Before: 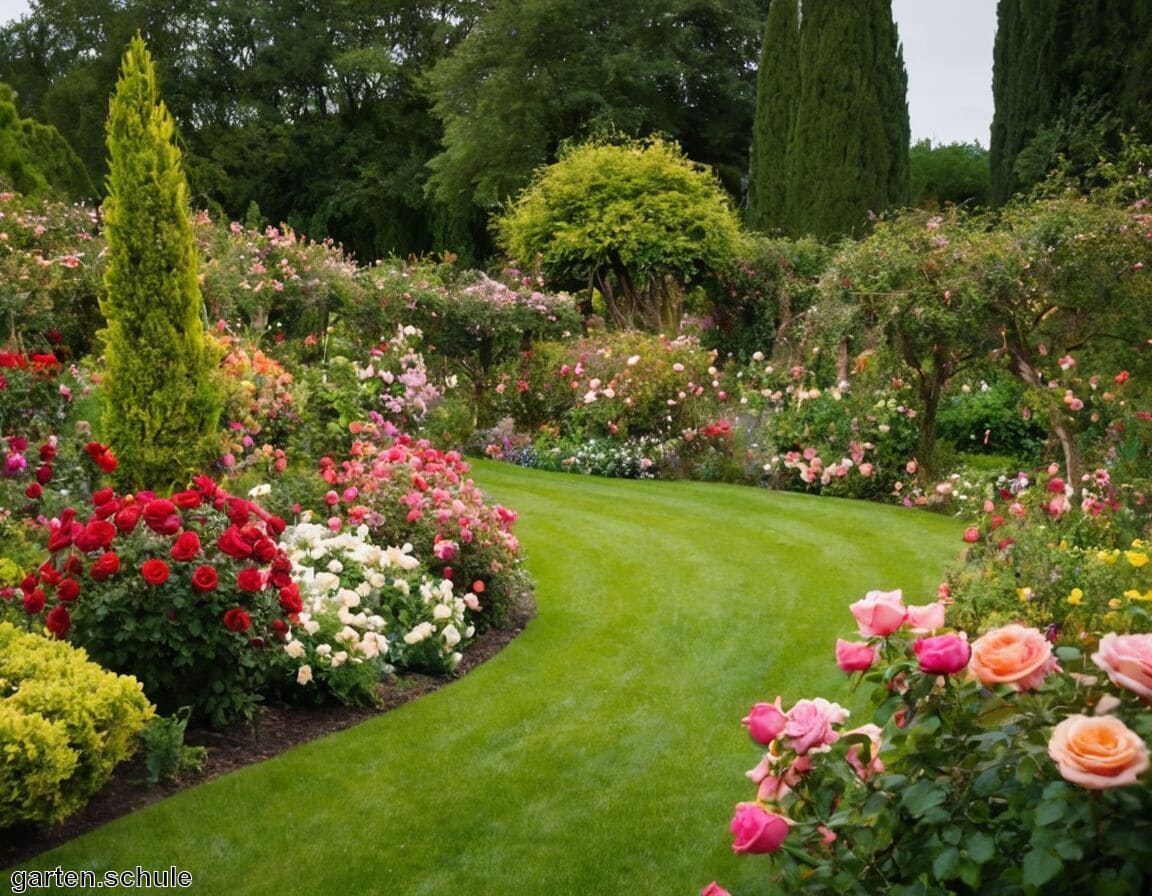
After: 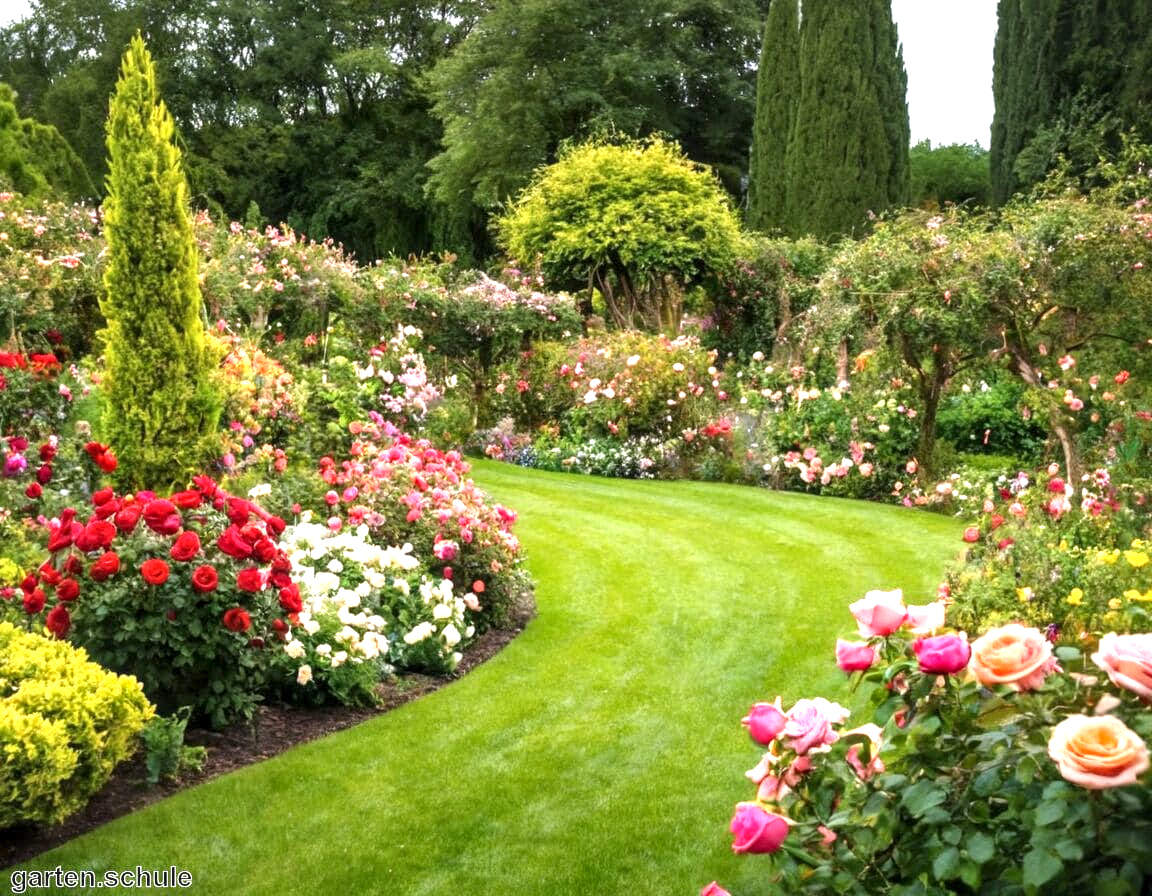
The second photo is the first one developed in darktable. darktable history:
white balance: emerald 1
local contrast: detail 130%
exposure: exposure 1 EV, compensate highlight preservation false
